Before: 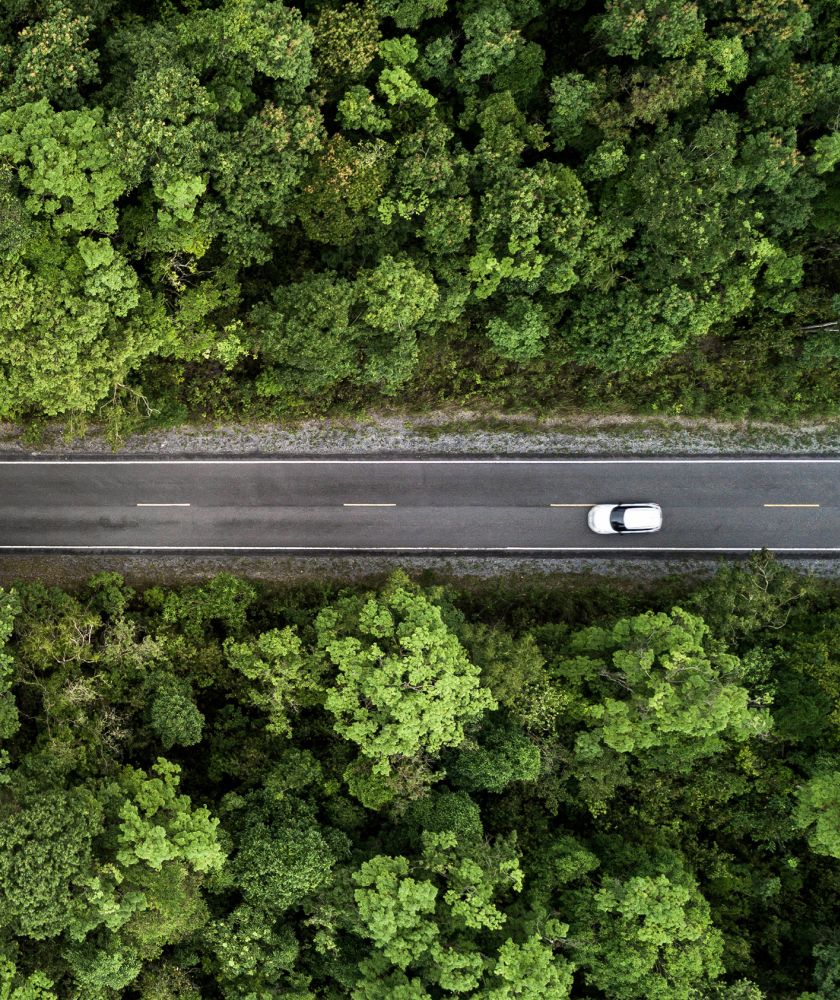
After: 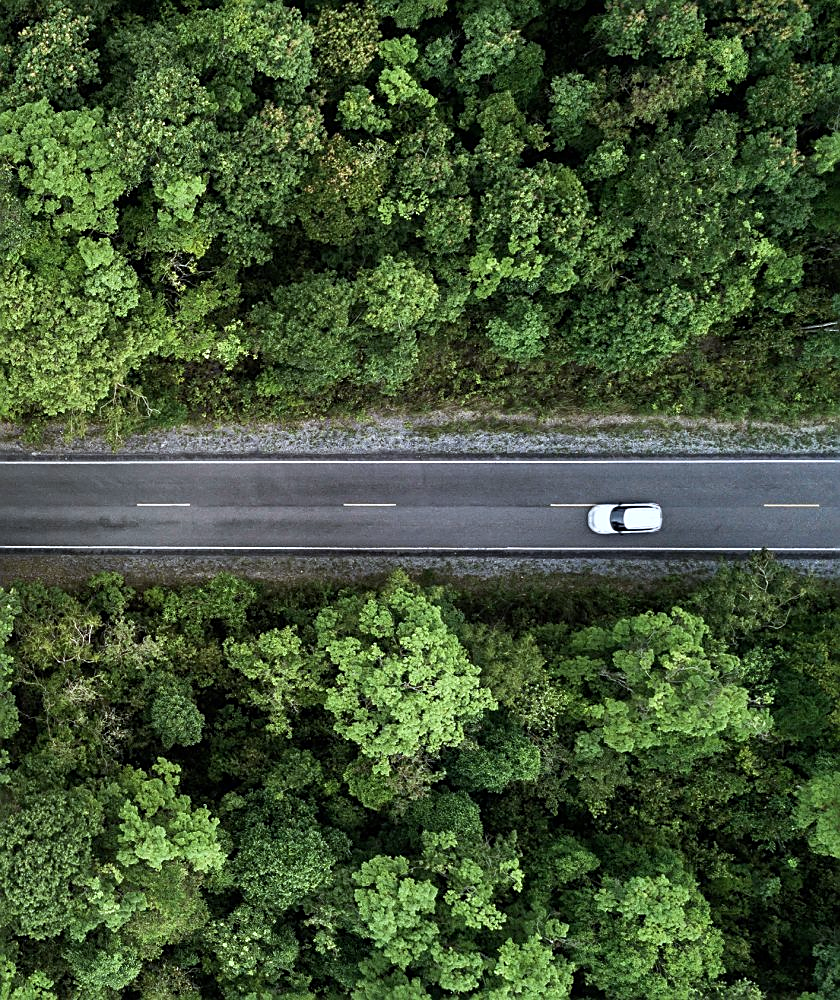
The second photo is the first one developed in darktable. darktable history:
color calibration: gray › normalize channels true, x 0.367, y 0.379, temperature 4403.18 K, gamut compression 0.004
sharpen: on, module defaults
color zones: curves: ch1 [(0, 0.469) (0.01, 0.469) (0.12, 0.446) (0.248, 0.469) (0.5, 0.5) (0.748, 0.5) (0.99, 0.469) (1, 0.469)]
